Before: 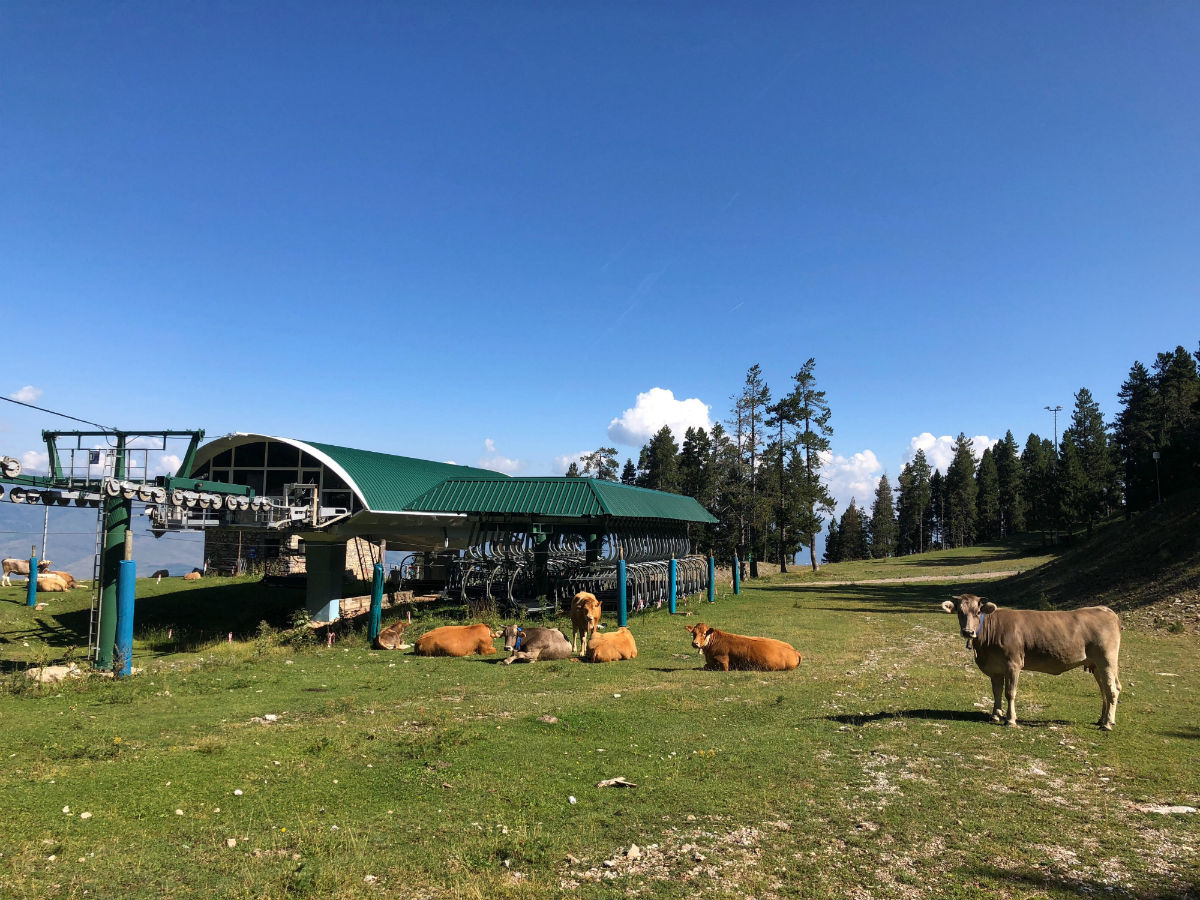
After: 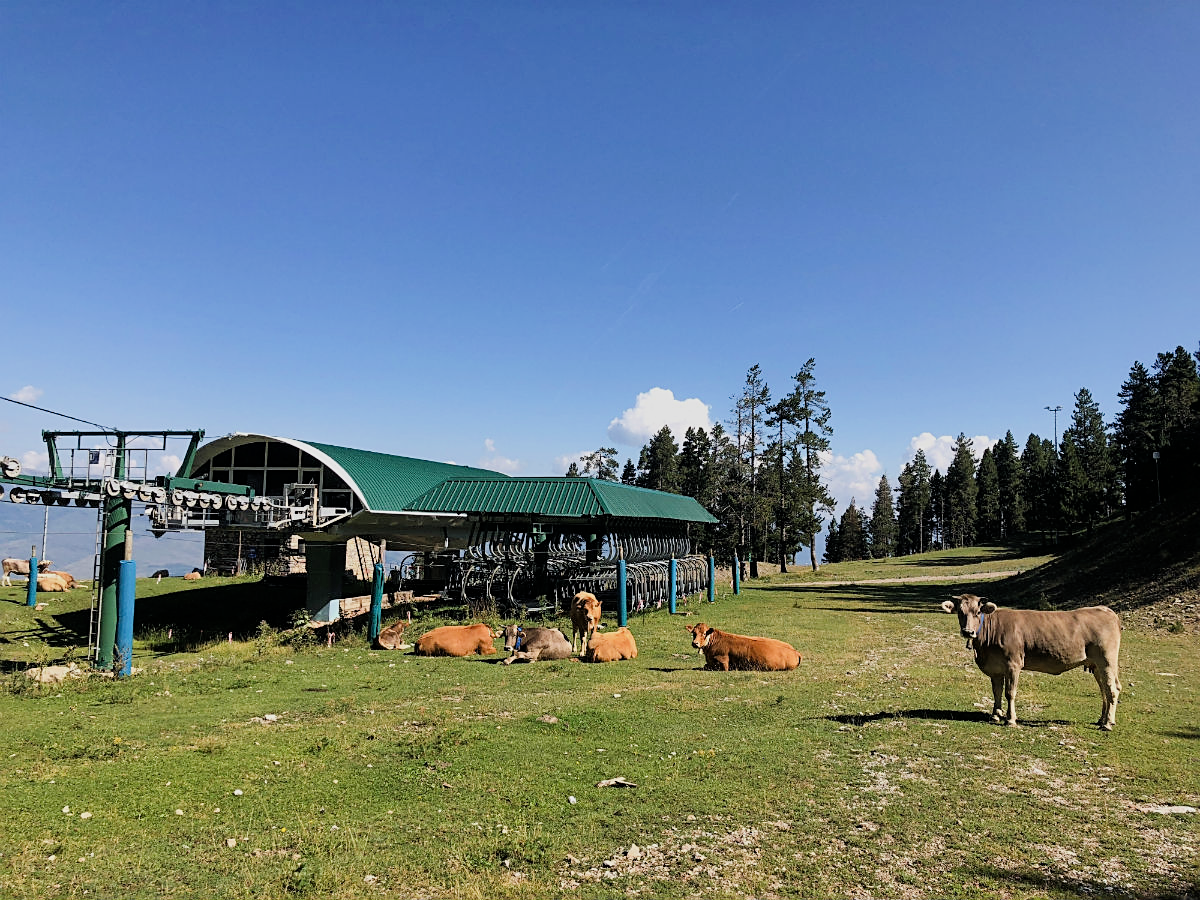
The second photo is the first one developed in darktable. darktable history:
exposure: black level correction 0, exposure 0.4 EV, compensate exposure bias true, compensate highlight preservation false
filmic rgb: black relative exposure -7.65 EV, white relative exposure 4.56 EV, hardness 3.61
sharpen: on, module defaults
